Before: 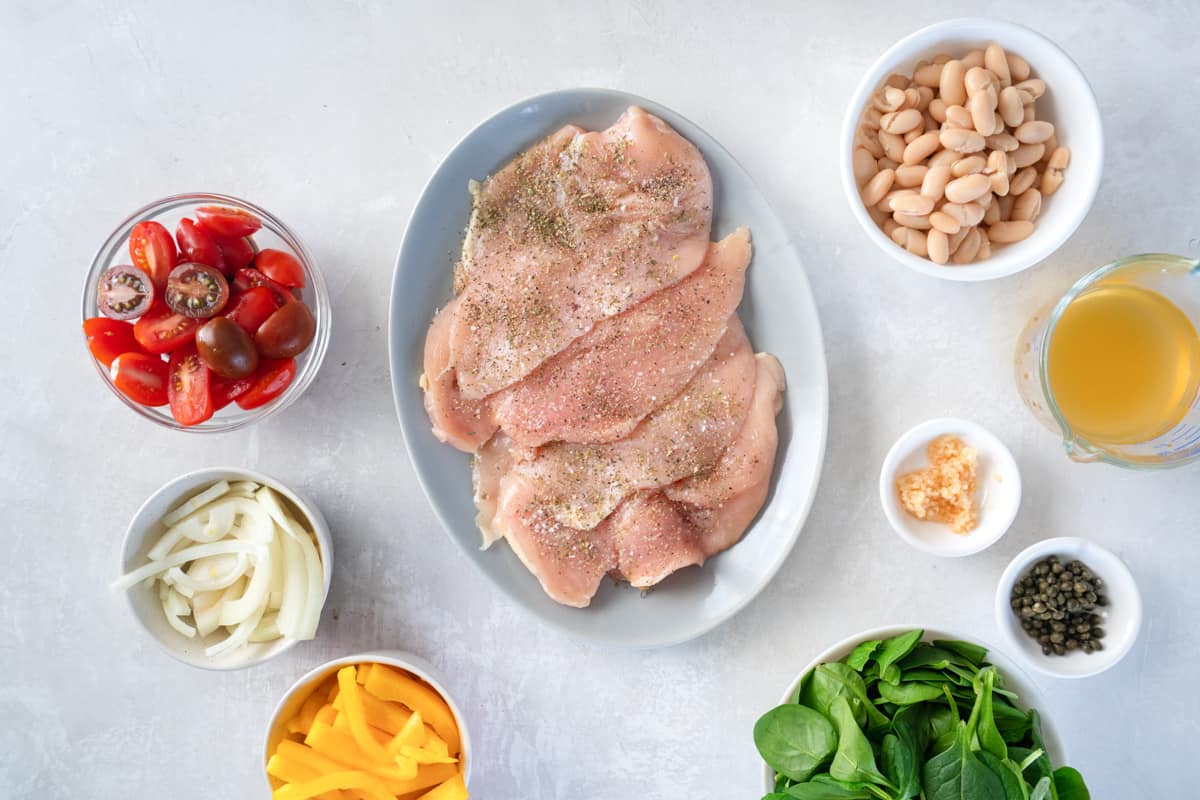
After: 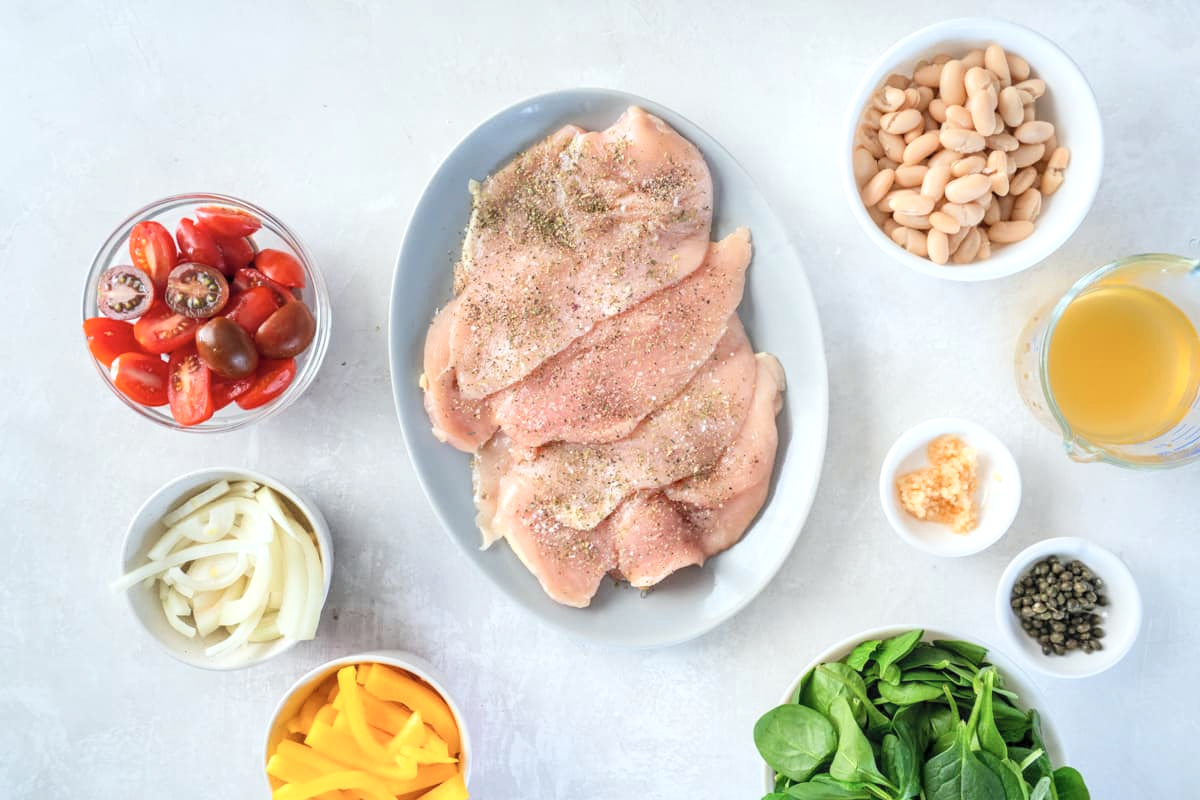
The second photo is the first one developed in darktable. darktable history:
contrast brightness saturation: contrast 0.14, brightness 0.21
local contrast: on, module defaults
white balance: red 0.978, blue 0.999
